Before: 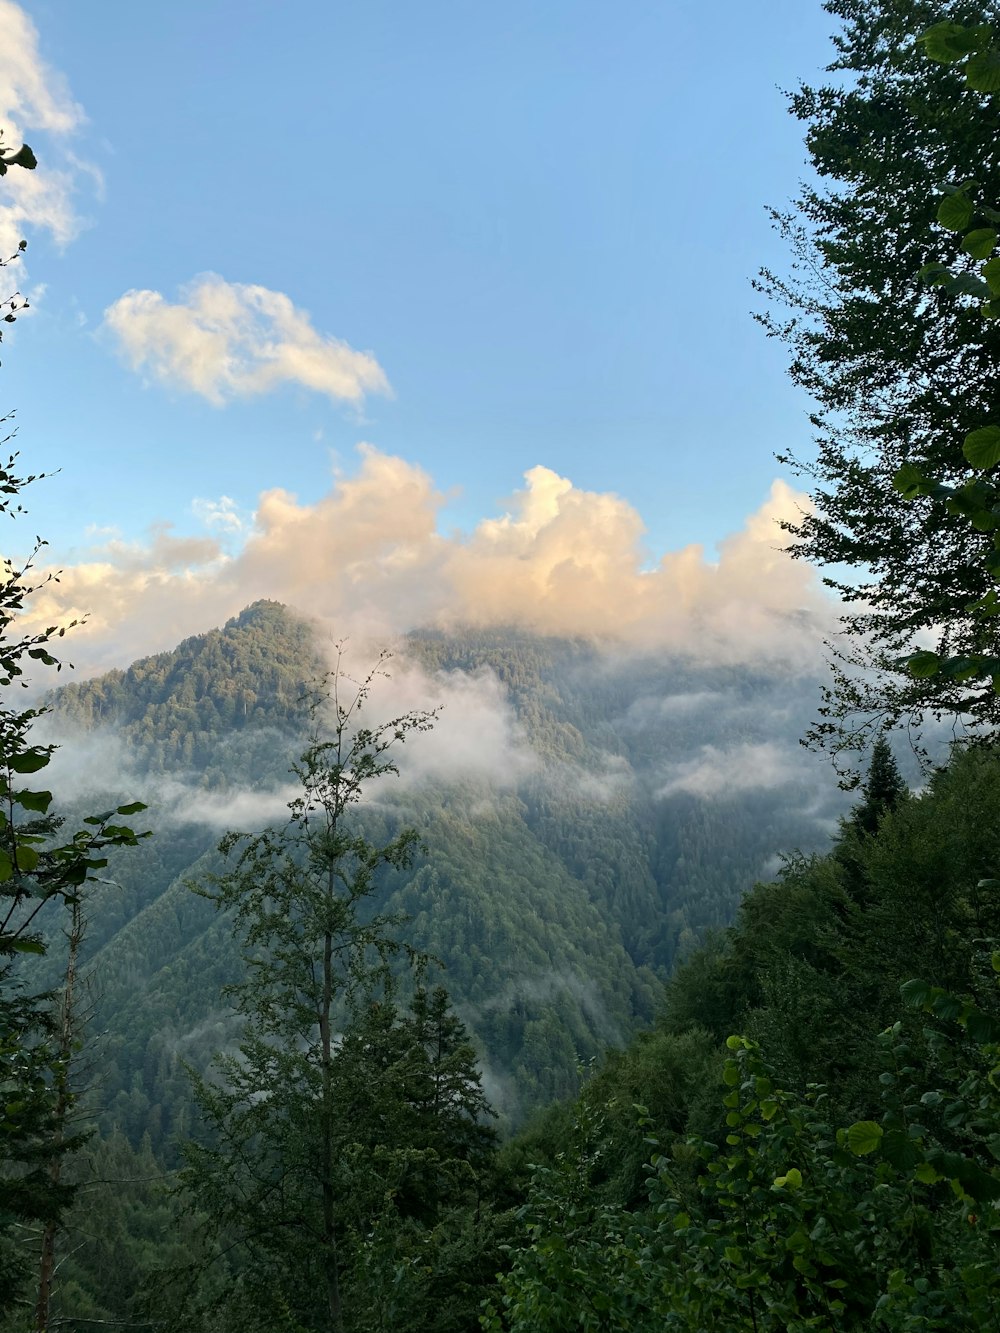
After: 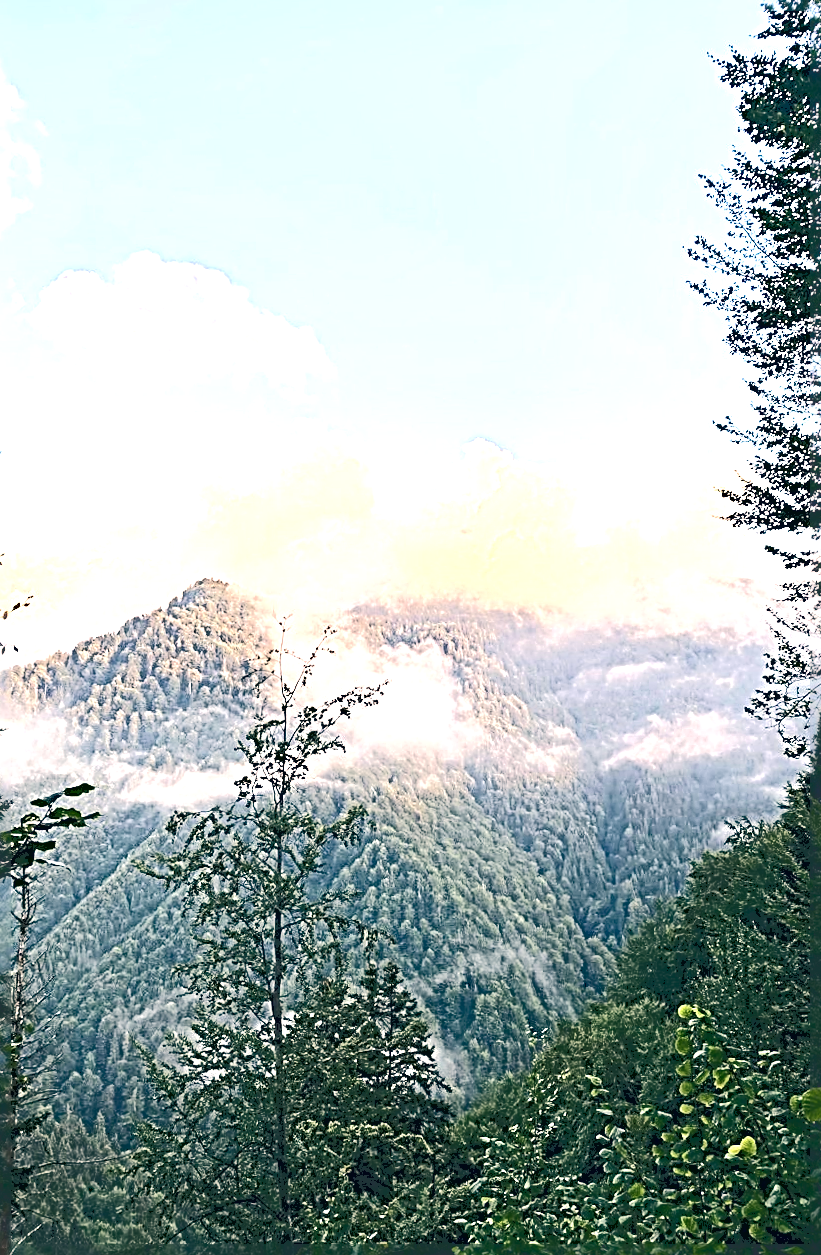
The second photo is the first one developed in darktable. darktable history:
exposure: black level correction 0, exposure 1.299 EV, compensate highlight preservation false
tone curve: curves: ch0 [(0, 0) (0.003, 0.19) (0.011, 0.192) (0.025, 0.192) (0.044, 0.194) (0.069, 0.196) (0.1, 0.197) (0.136, 0.198) (0.177, 0.216) (0.224, 0.236) (0.277, 0.269) (0.335, 0.331) (0.399, 0.418) (0.468, 0.515) (0.543, 0.621) (0.623, 0.725) (0.709, 0.804) (0.801, 0.859) (0.898, 0.913) (1, 1)], color space Lab, independent channels, preserve colors none
color correction: highlights a* 13.98, highlights b* 5.69, shadows a* -4.95, shadows b* -15.43, saturation 0.837
crop and rotate: angle 1.17°, left 4.457%, top 0.661%, right 11.22%, bottom 2.577%
sharpen: radius 4.041, amount 1.988
